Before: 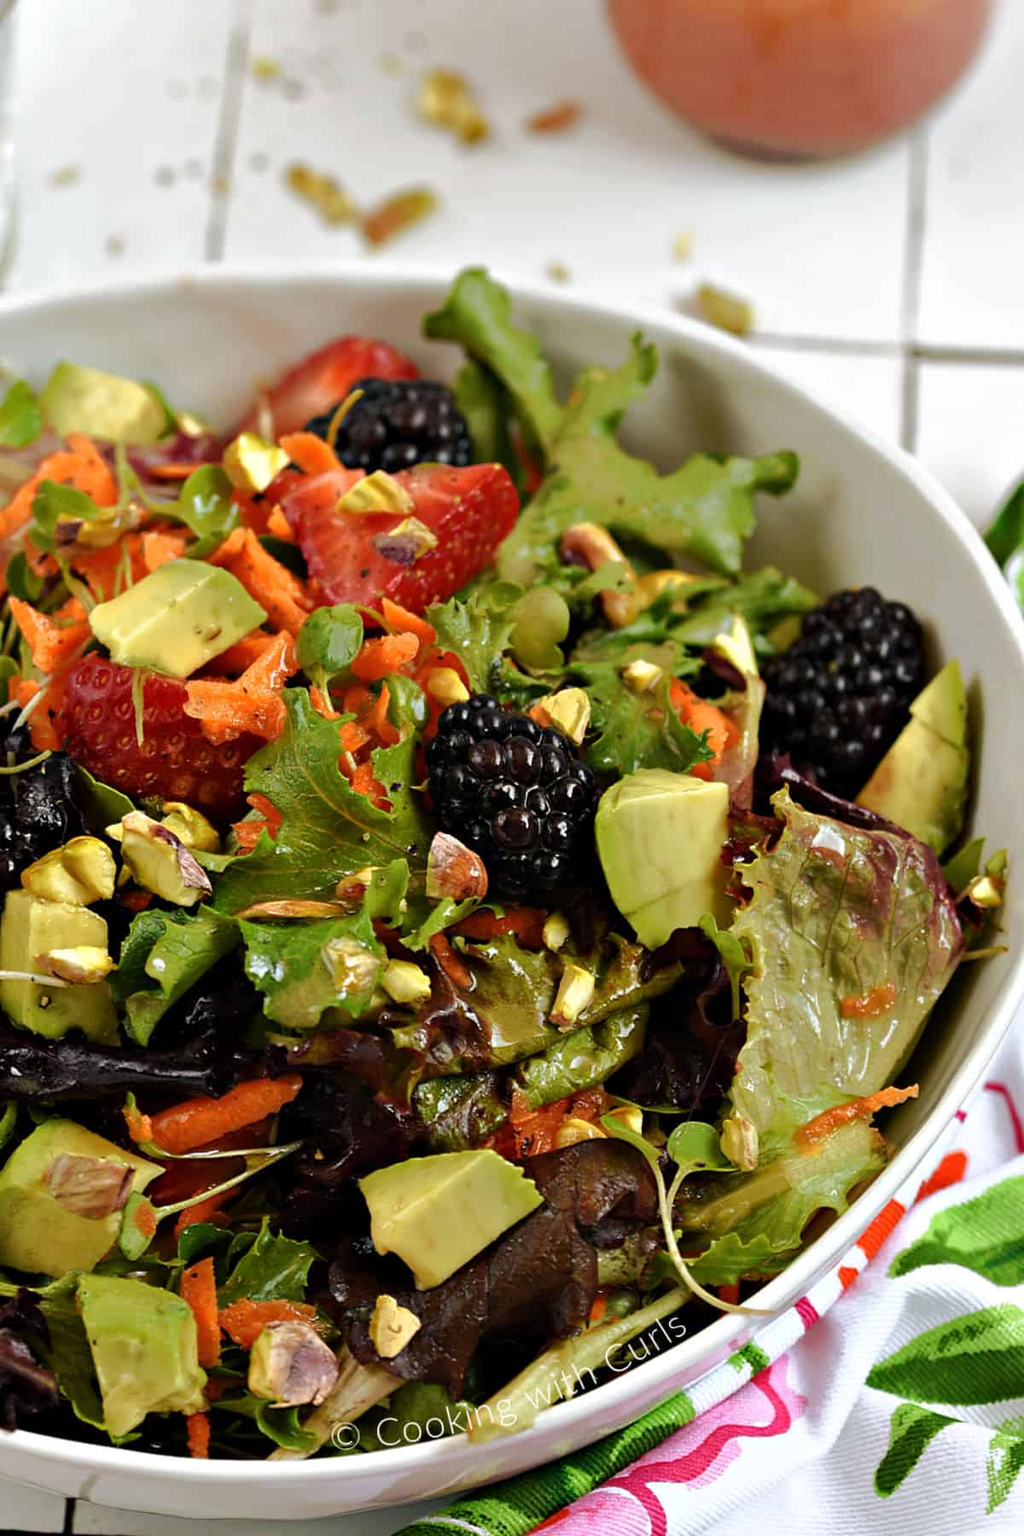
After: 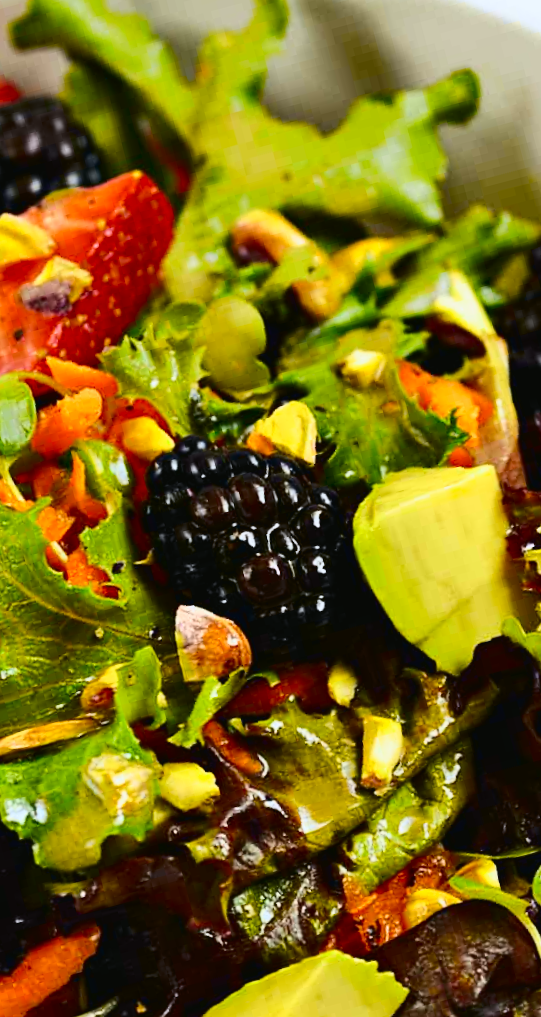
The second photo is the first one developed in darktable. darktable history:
white balance: red 0.976, blue 1.04
tone curve: curves: ch0 [(0.003, 0.023) (0.071, 0.052) (0.236, 0.197) (0.466, 0.557) (0.625, 0.761) (0.783, 0.9) (0.994, 0.968)]; ch1 [(0, 0) (0.262, 0.227) (0.417, 0.386) (0.469, 0.467) (0.502, 0.498) (0.528, 0.53) (0.573, 0.579) (0.605, 0.621) (0.644, 0.671) (0.686, 0.728) (0.994, 0.987)]; ch2 [(0, 0) (0.262, 0.188) (0.385, 0.353) (0.427, 0.424) (0.495, 0.493) (0.515, 0.54) (0.547, 0.561) (0.589, 0.613) (0.644, 0.748) (1, 1)], color space Lab, independent channels, preserve colors none
rotate and perspective: rotation -14.8°, crop left 0.1, crop right 0.903, crop top 0.25, crop bottom 0.748
crop: left 31.229%, right 27.105%
